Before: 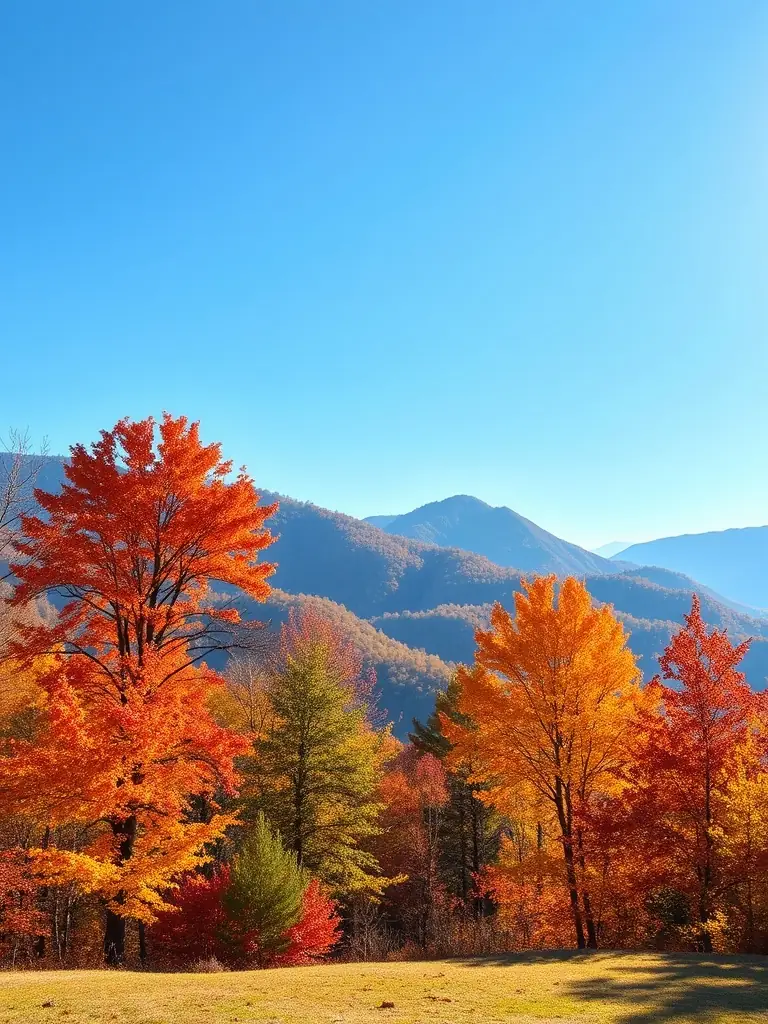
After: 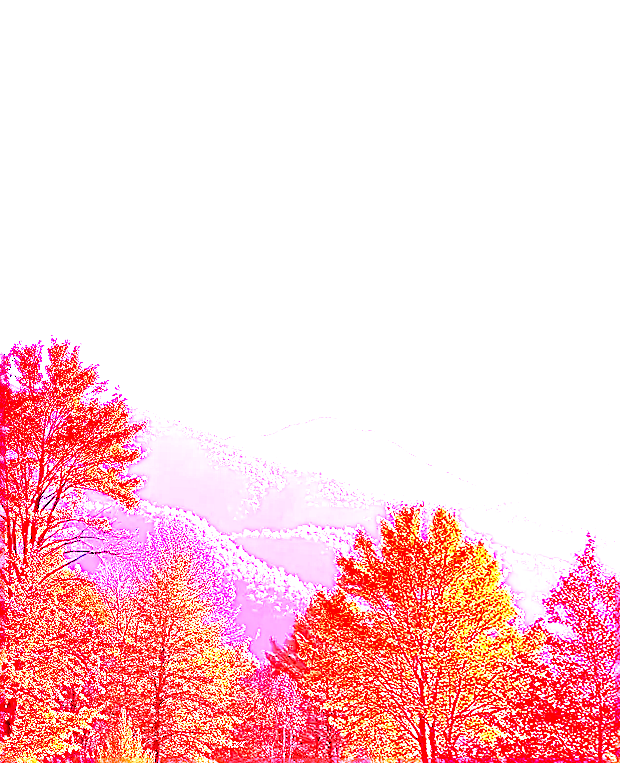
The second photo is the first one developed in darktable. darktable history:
levels: levels [0, 0.394, 0.787]
crop: left 9.929%, top 3.475%, right 9.188%, bottom 9.529%
sharpen: on, module defaults
white balance: red 4.26, blue 1.802
exposure: black level correction 0, exposure 1.35 EV, compensate exposure bias true, compensate highlight preservation false
rotate and perspective: rotation 1.69°, lens shift (vertical) -0.023, lens shift (horizontal) -0.291, crop left 0.025, crop right 0.988, crop top 0.092, crop bottom 0.842
